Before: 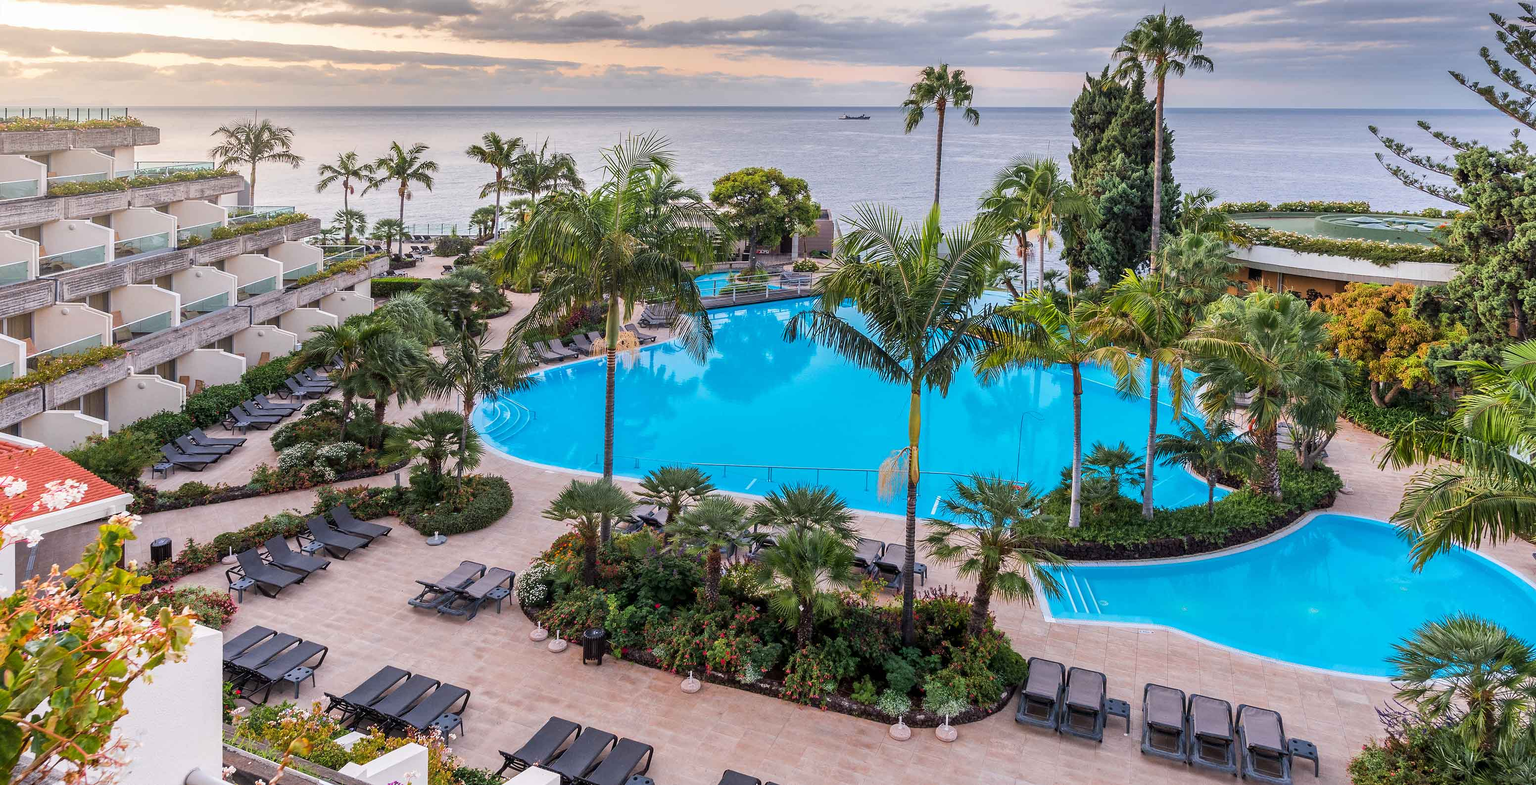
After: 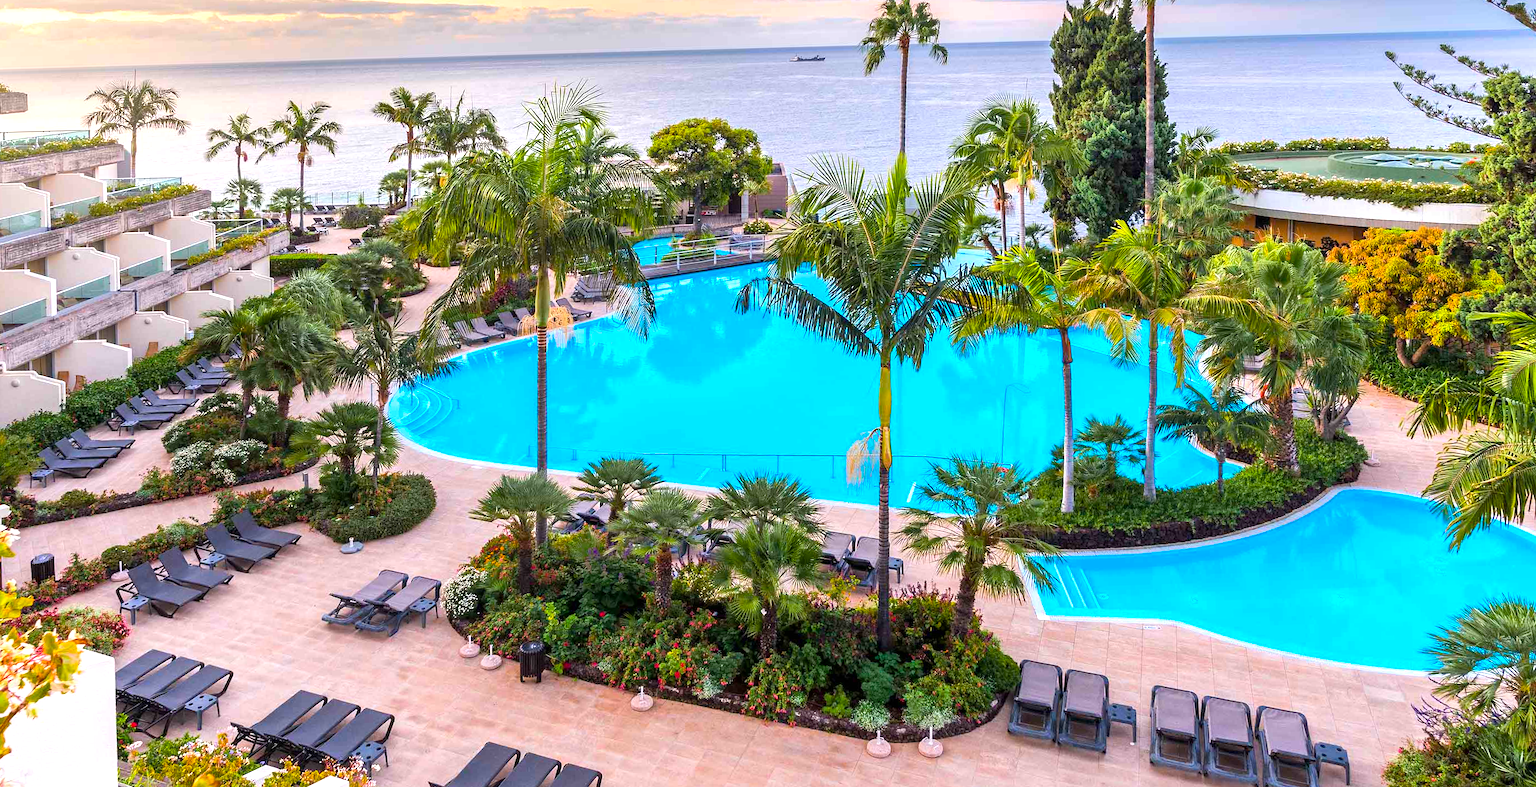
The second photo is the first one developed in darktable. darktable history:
color balance rgb: linear chroma grading › global chroma 41.529%, perceptual saturation grading › global saturation -3.669%, global vibrance 20%
exposure: exposure 0.554 EV, compensate highlight preservation false
crop and rotate: angle 1.66°, left 6.014%, top 5.708%
